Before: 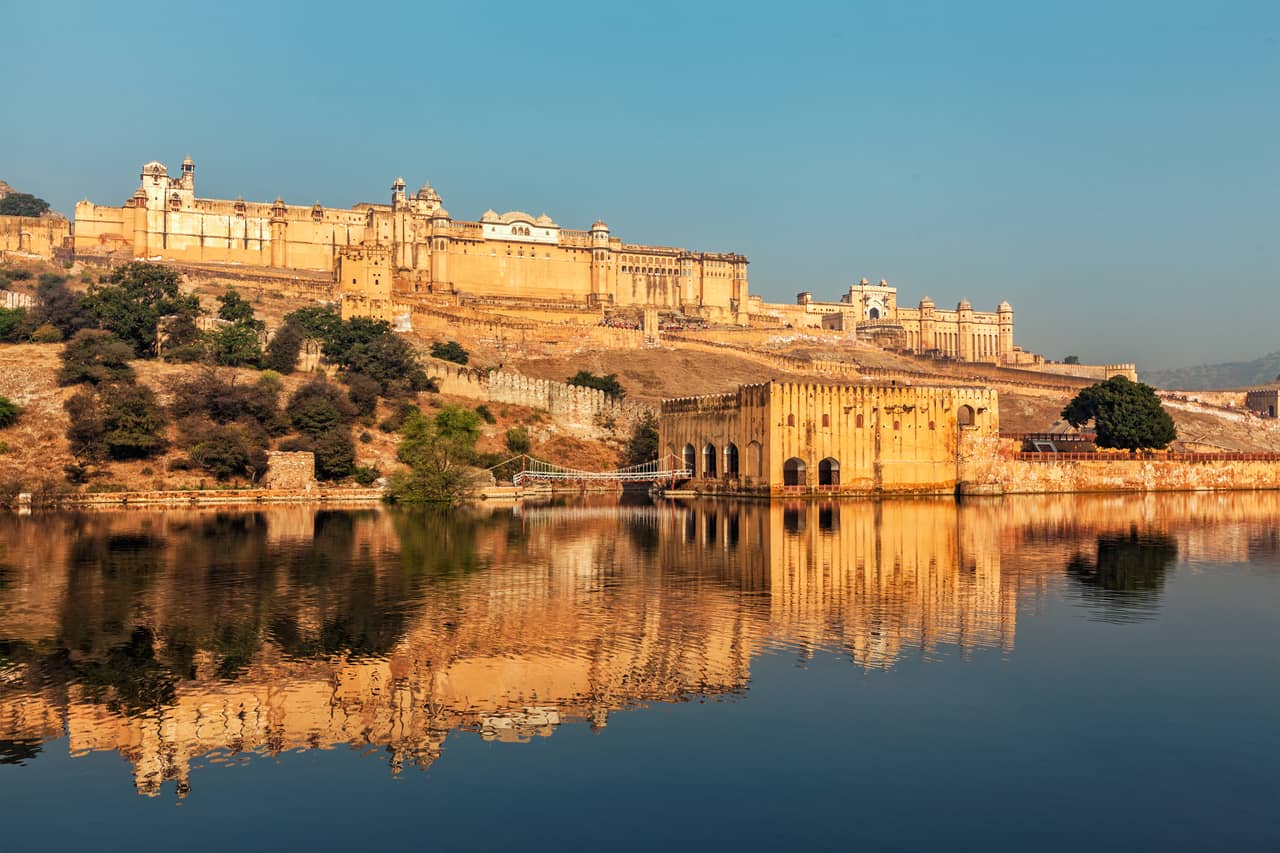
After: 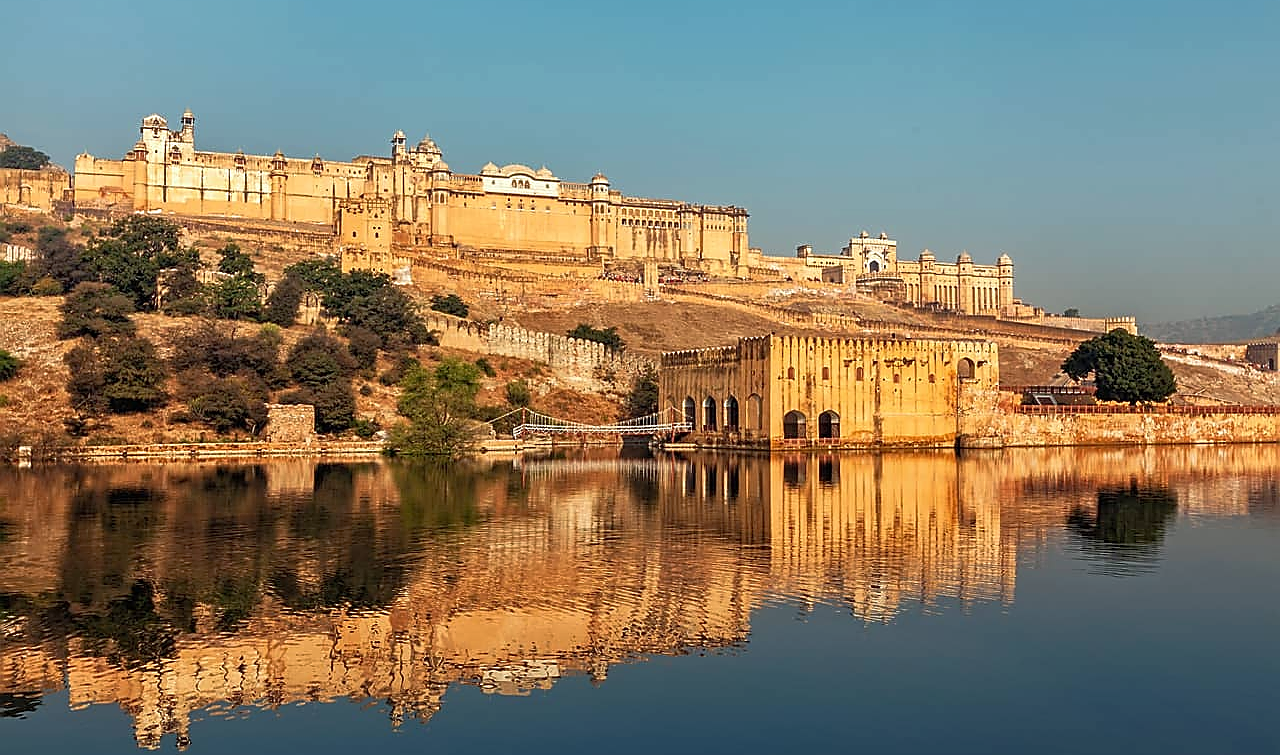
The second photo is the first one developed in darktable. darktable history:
sharpen: radius 1.356, amount 1.256, threshold 0.62
crop and rotate: top 5.52%, bottom 5.925%
tone curve: curves: ch0 [(0, 0) (0.15, 0.17) (0.452, 0.437) (0.611, 0.588) (0.751, 0.749) (1, 1)]; ch1 [(0, 0) (0.325, 0.327) (0.412, 0.45) (0.453, 0.484) (0.5, 0.501) (0.541, 0.55) (0.617, 0.612) (0.695, 0.697) (1, 1)]; ch2 [(0, 0) (0.386, 0.397) (0.452, 0.459) (0.505, 0.498) (0.524, 0.547) (0.574, 0.566) (0.633, 0.641) (1, 1)], color space Lab, linked channels, preserve colors none
